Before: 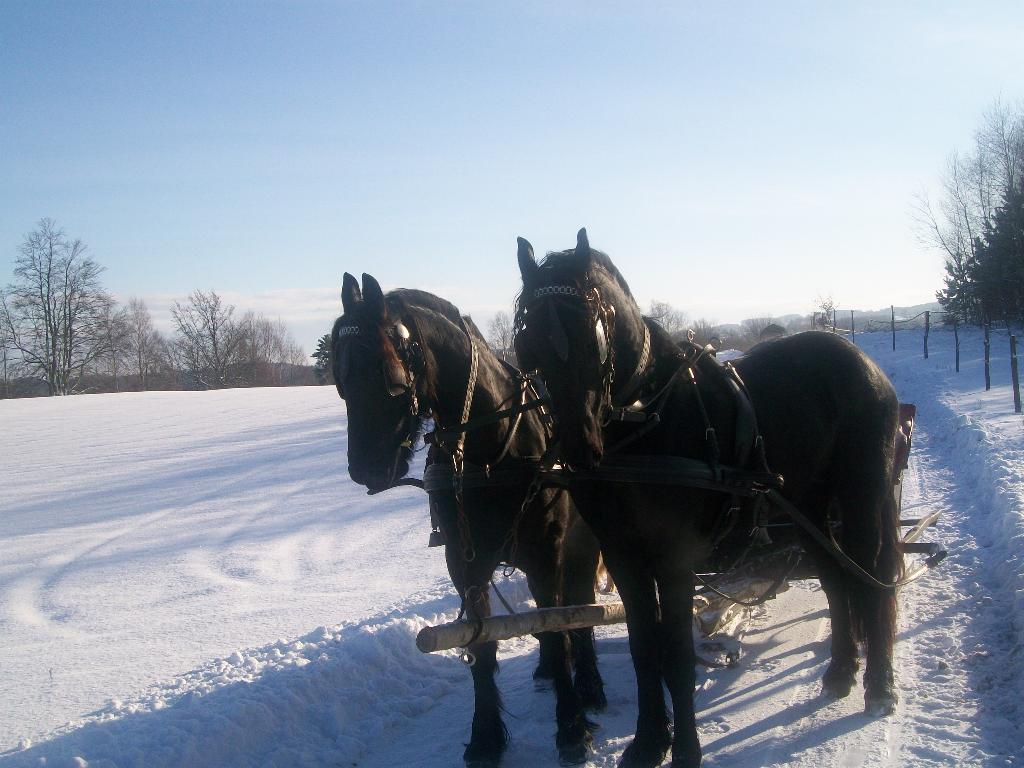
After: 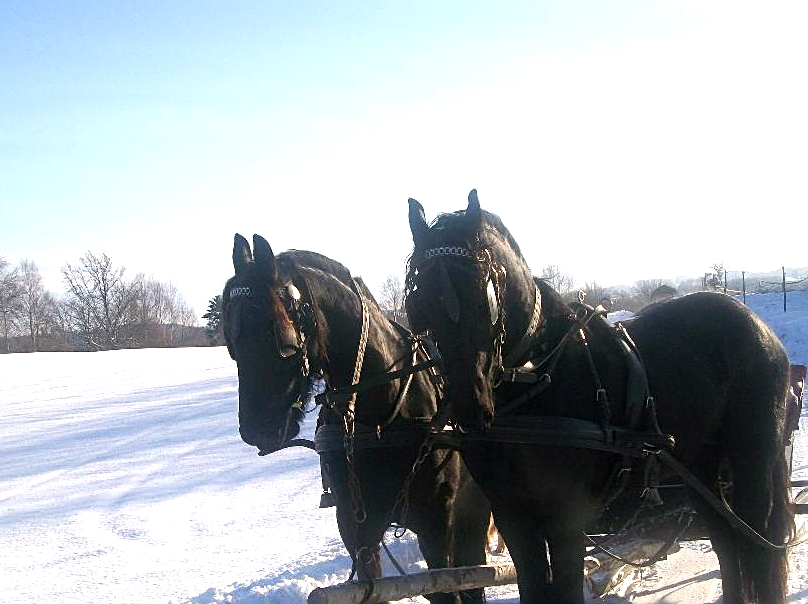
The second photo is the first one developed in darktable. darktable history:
sharpen: on, module defaults
exposure: exposure 0.699 EV, compensate exposure bias true, compensate highlight preservation false
crop and rotate: left 10.695%, top 5.136%, right 10.325%, bottom 16.088%
